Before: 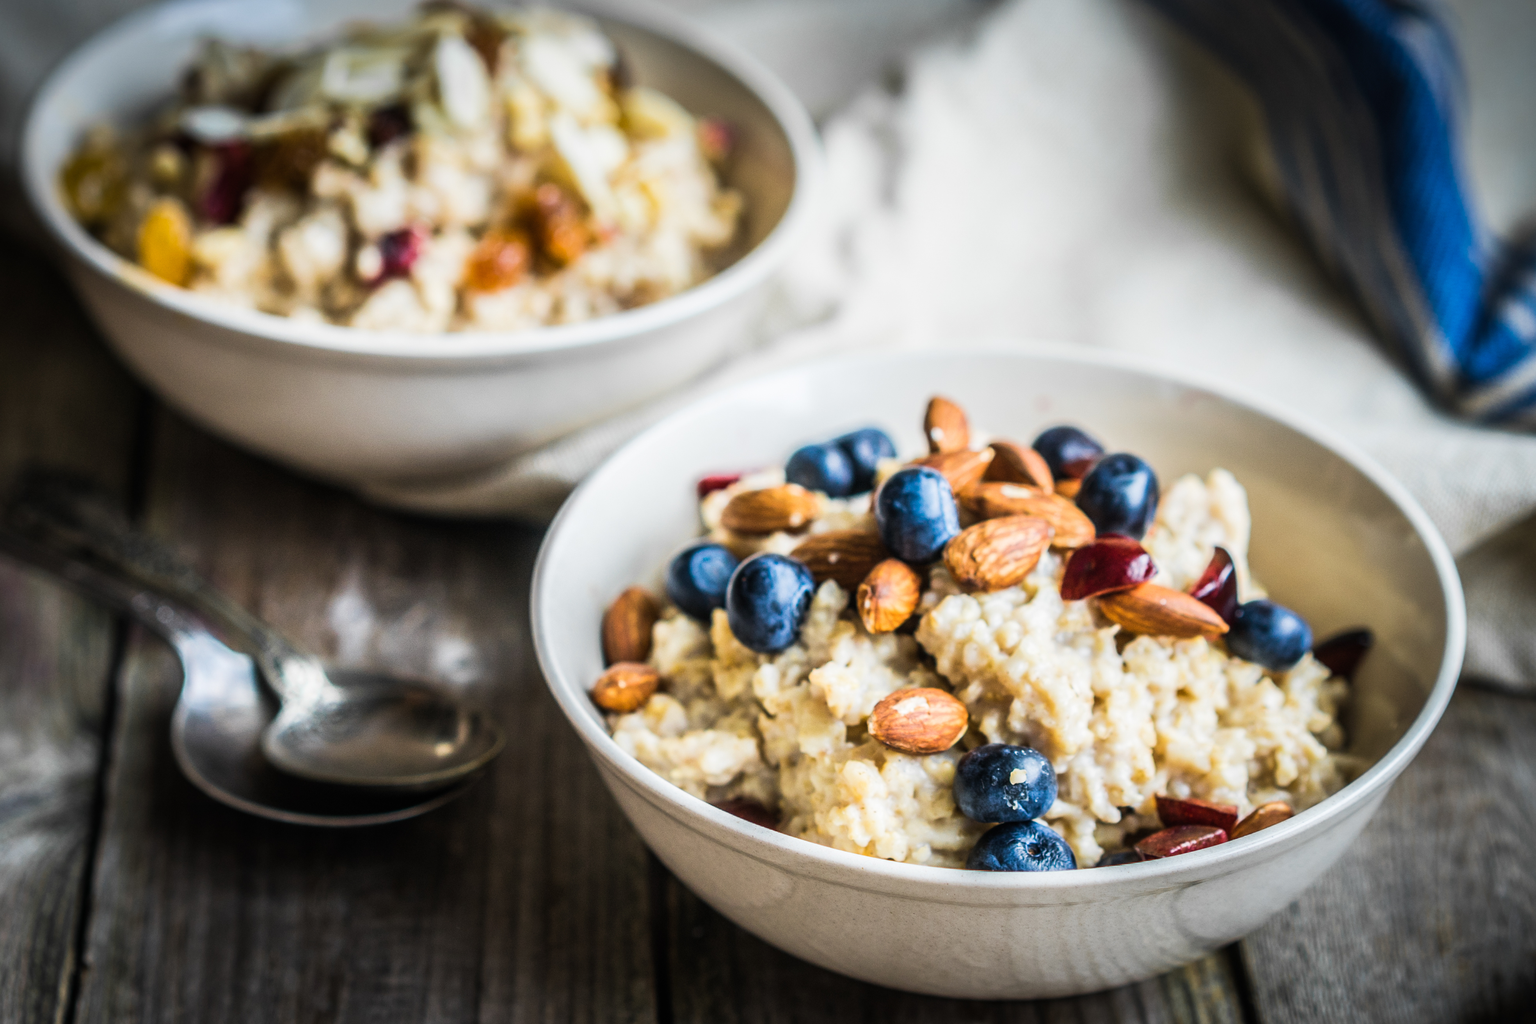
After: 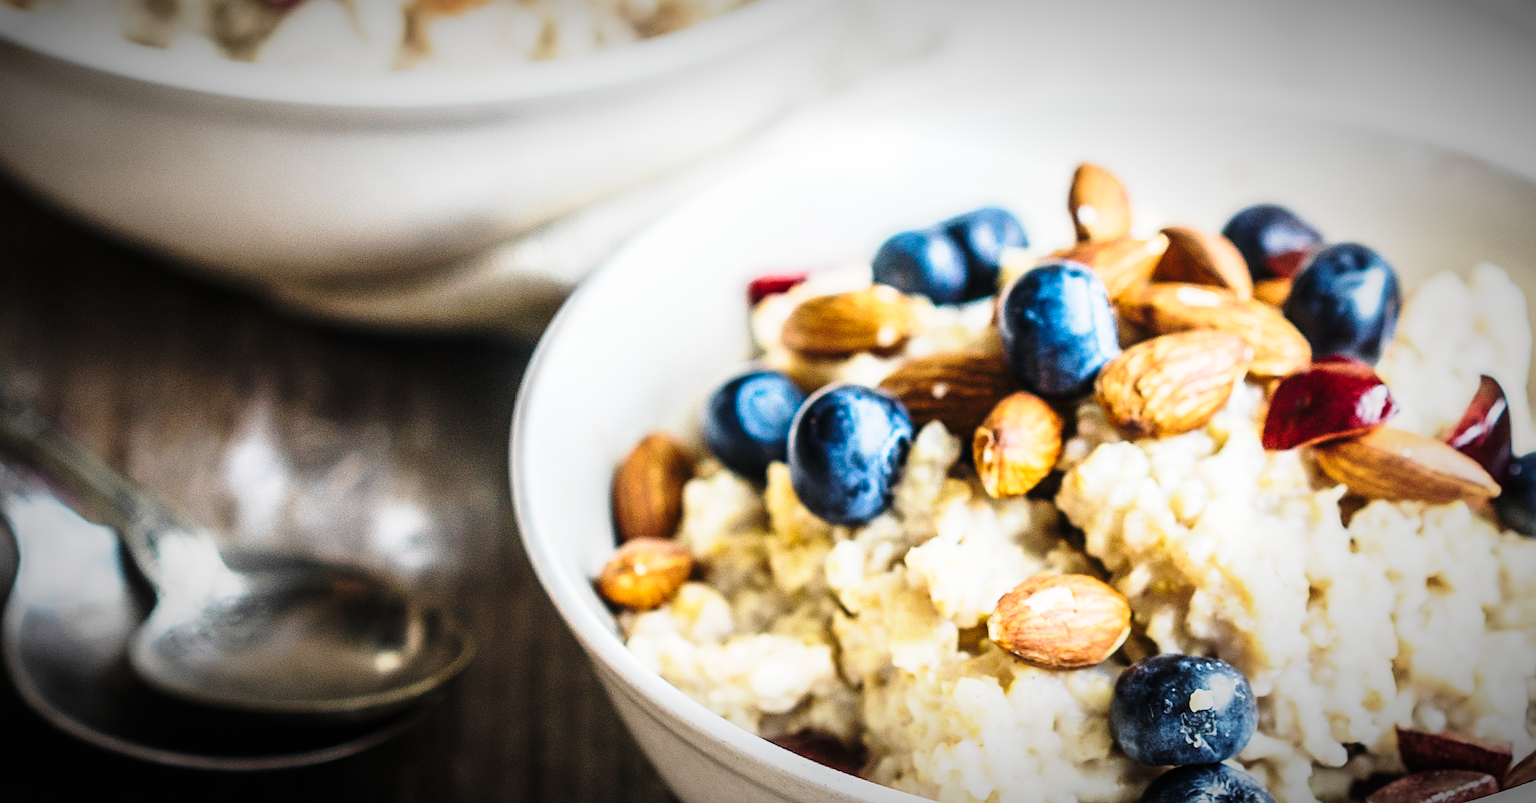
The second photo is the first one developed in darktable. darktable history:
crop: left 11.123%, top 27.61%, right 18.3%, bottom 17.034%
sharpen: on, module defaults
base curve: curves: ch0 [(0, 0) (0.028, 0.03) (0.121, 0.232) (0.46, 0.748) (0.859, 0.968) (1, 1)], preserve colors none
vignetting: fall-off start 67.5%, fall-off radius 67.23%, brightness -0.813, automatic ratio true
levels: levels [0, 0.498, 1]
